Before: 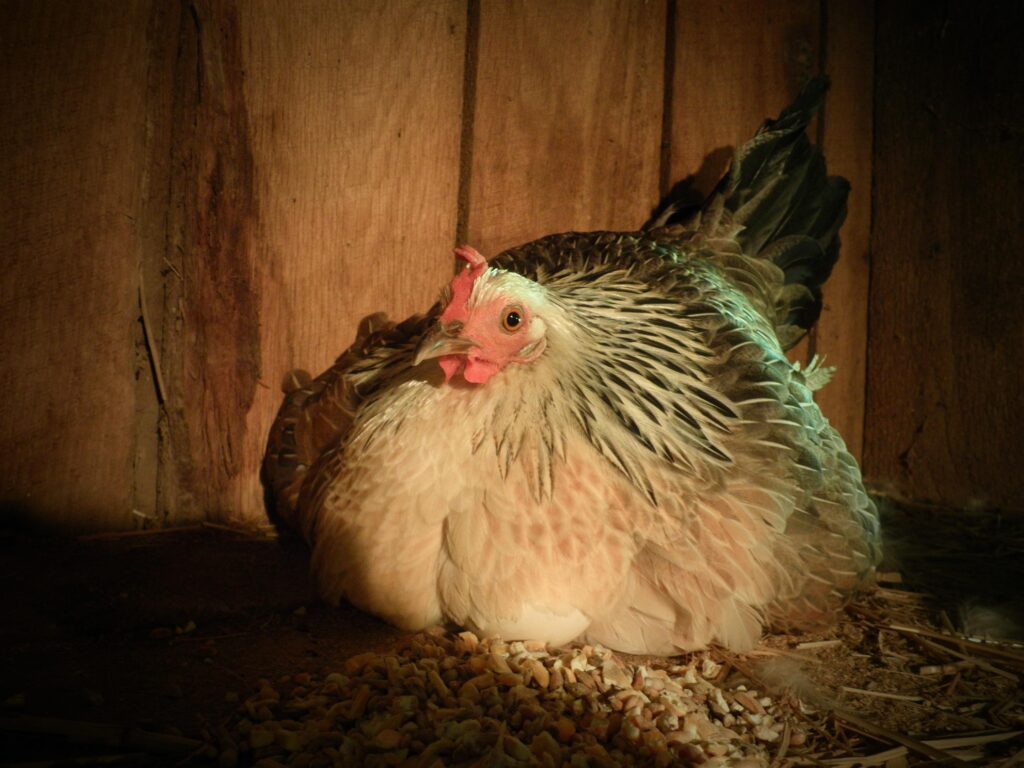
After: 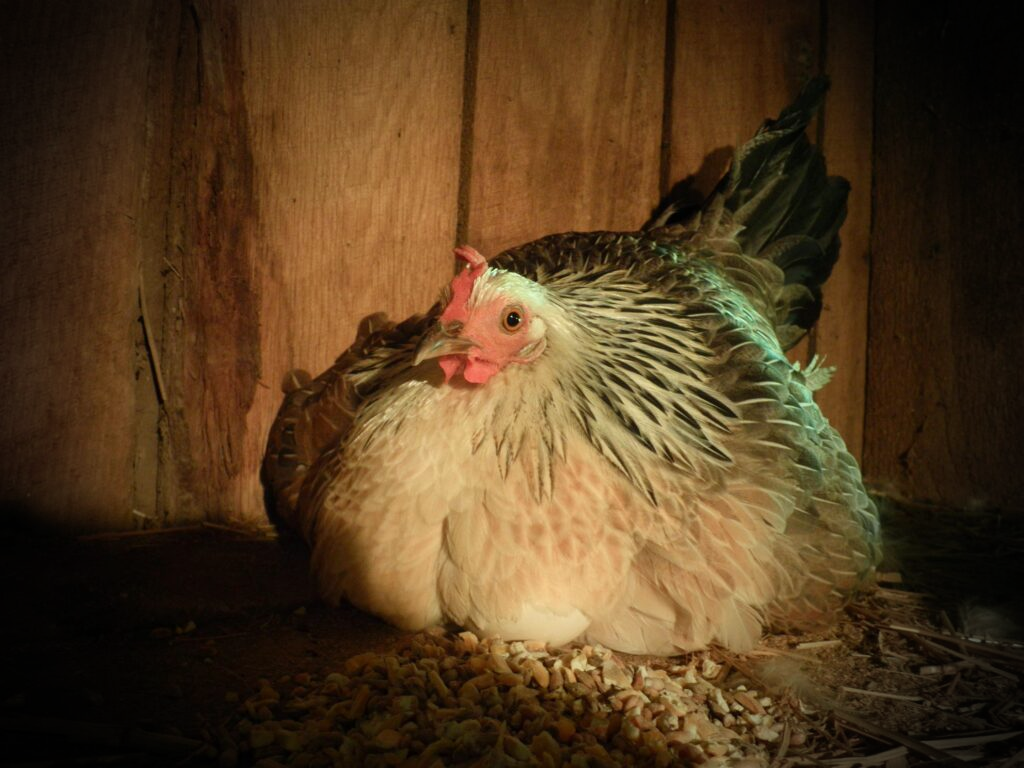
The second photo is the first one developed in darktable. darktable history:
color calibration: illuminant Planckian (black body), x 0.351, y 0.352, temperature 4794.27 K
vignetting: fall-off radius 31.48%, brightness -0.472
